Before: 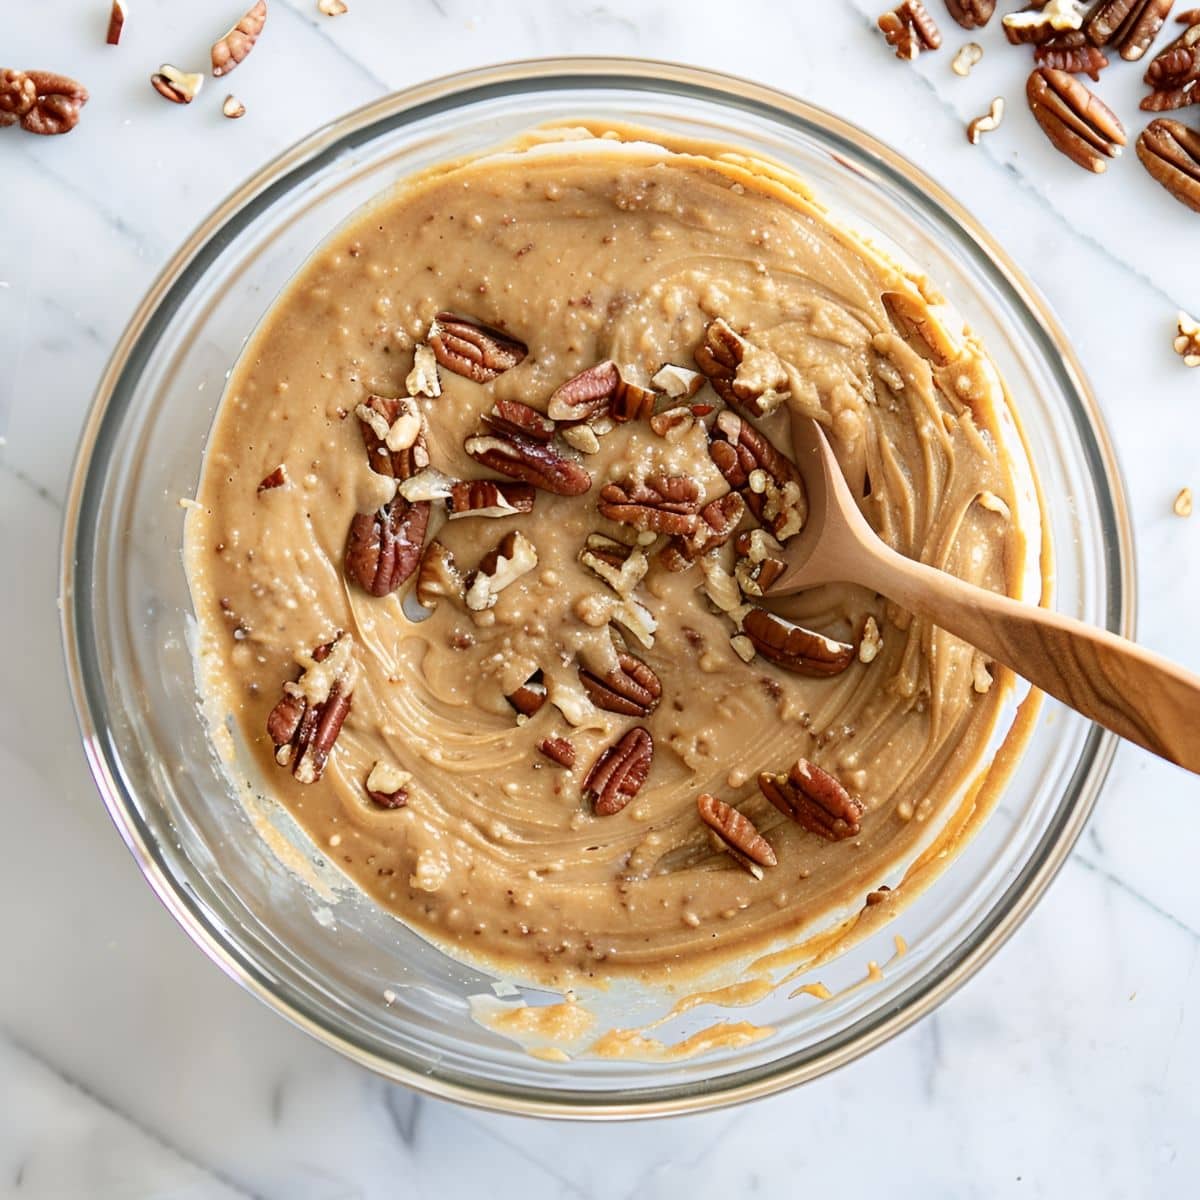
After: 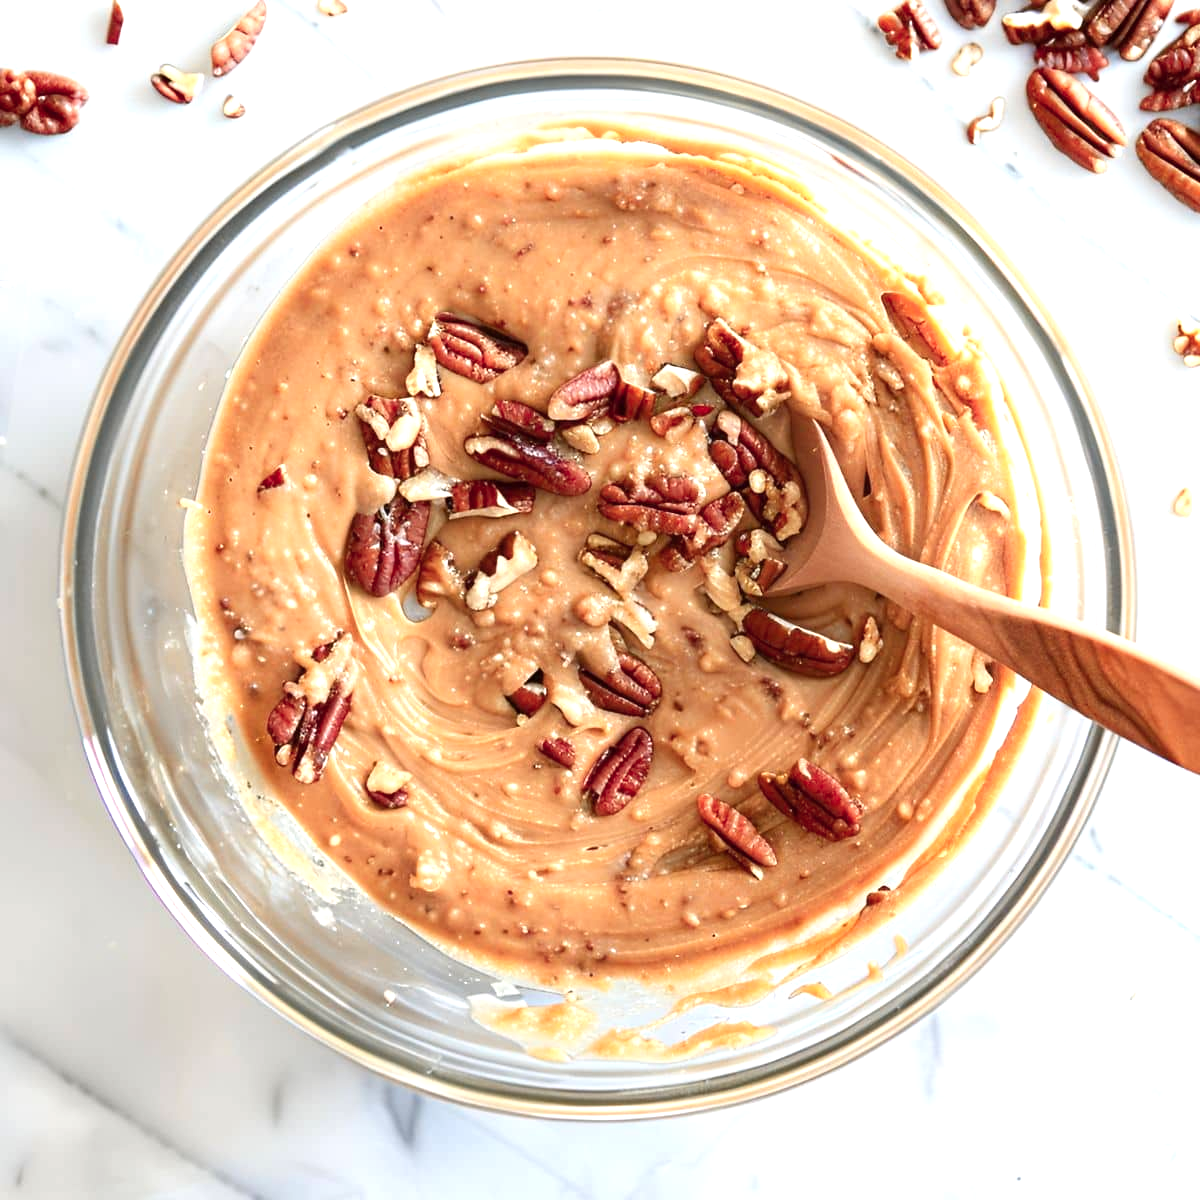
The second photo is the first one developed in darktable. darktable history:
color zones: curves: ch1 [(0.263, 0.53) (0.376, 0.287) (0.487, 0.512) (0.748, 0.547) (1, 0.513)]; ch2 [(0.262, 0.45) (0.751, 0.477)]
exposure: exposure 0.564 EV, compensate highlight preservation false
